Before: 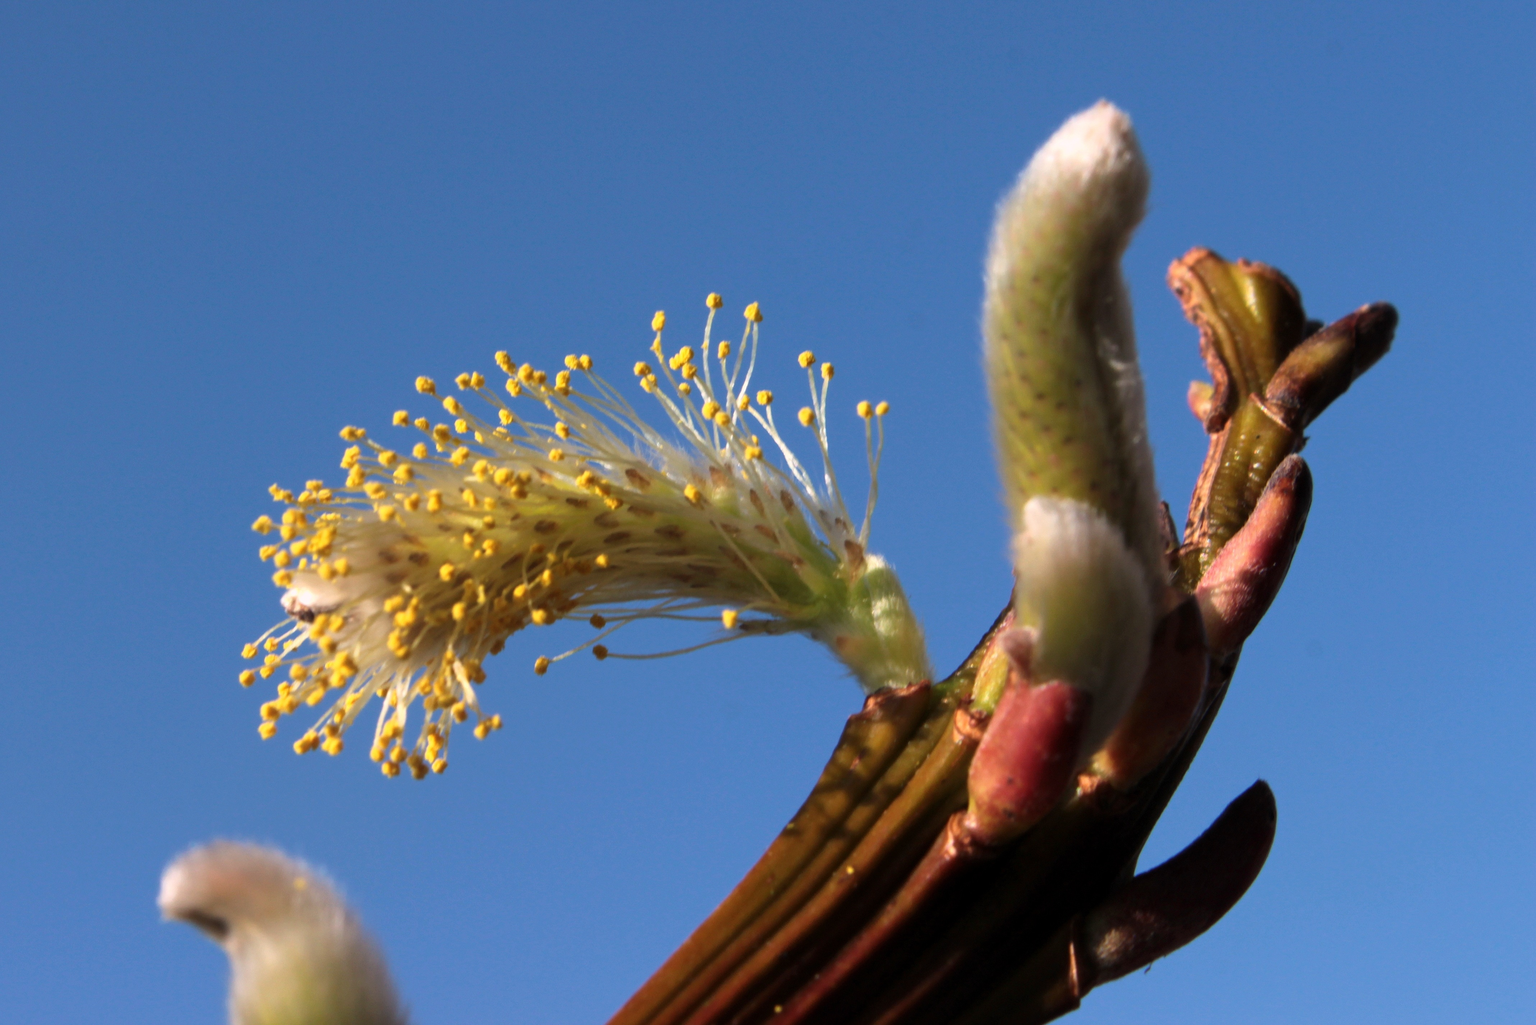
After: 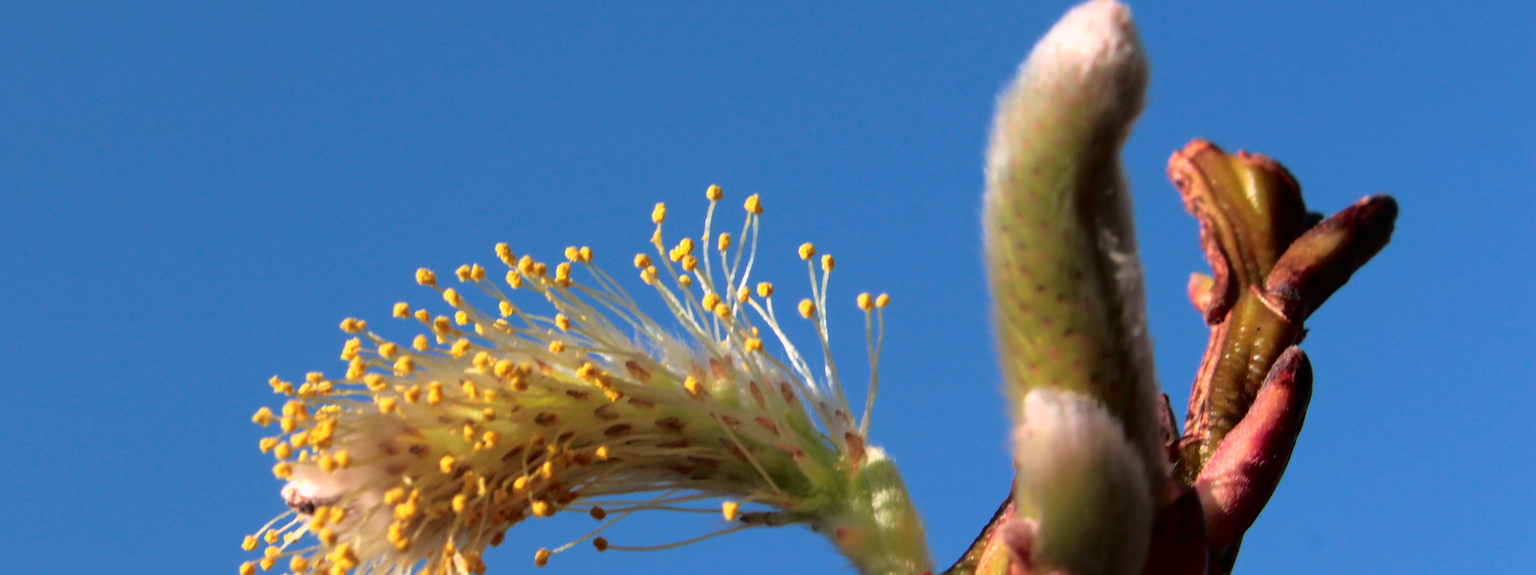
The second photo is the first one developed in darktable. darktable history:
tone curve: curves: ch0 [(0, 0) (0.126, 0.061) (0.362, 0.382) (0.498, 0.498) (0.706, 0.712) (1, 1)]; ch1 [(0, 0) (0.5, 0.497) (0.55, 0.578) (1, 1)]; ch2 [(0, 0) (0.44, 0.424) (0.489, 0.486) (0.537, 0.538) (1, 1)], color space Lab, independent channels, preserve colors none
crop and rotate: top 10.605%, bottom 33.274%
